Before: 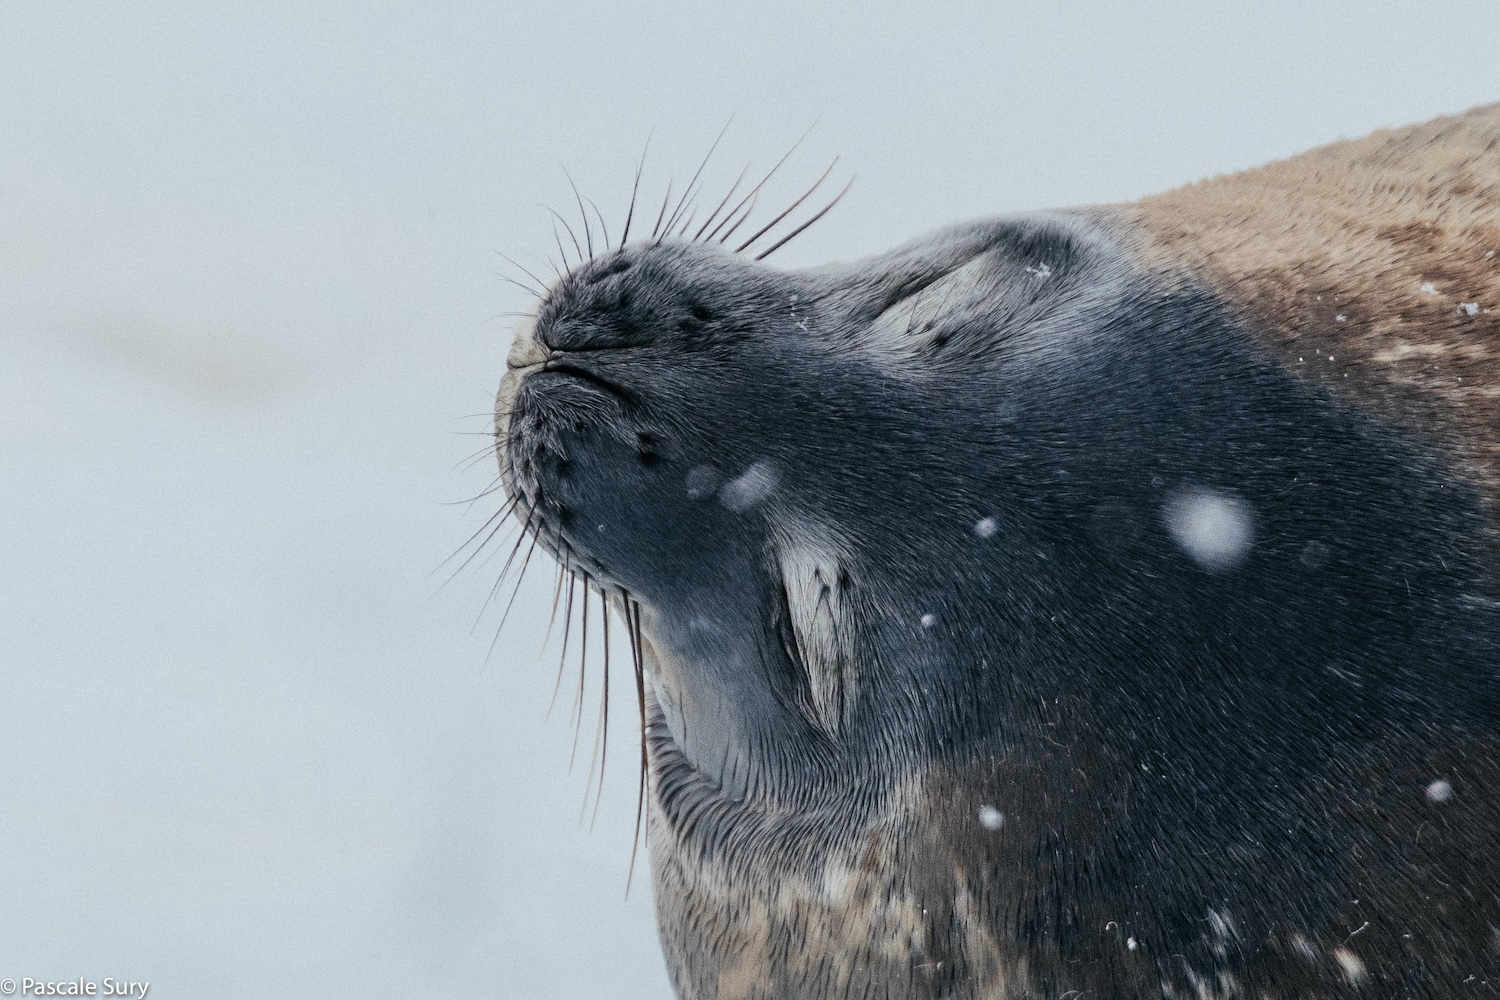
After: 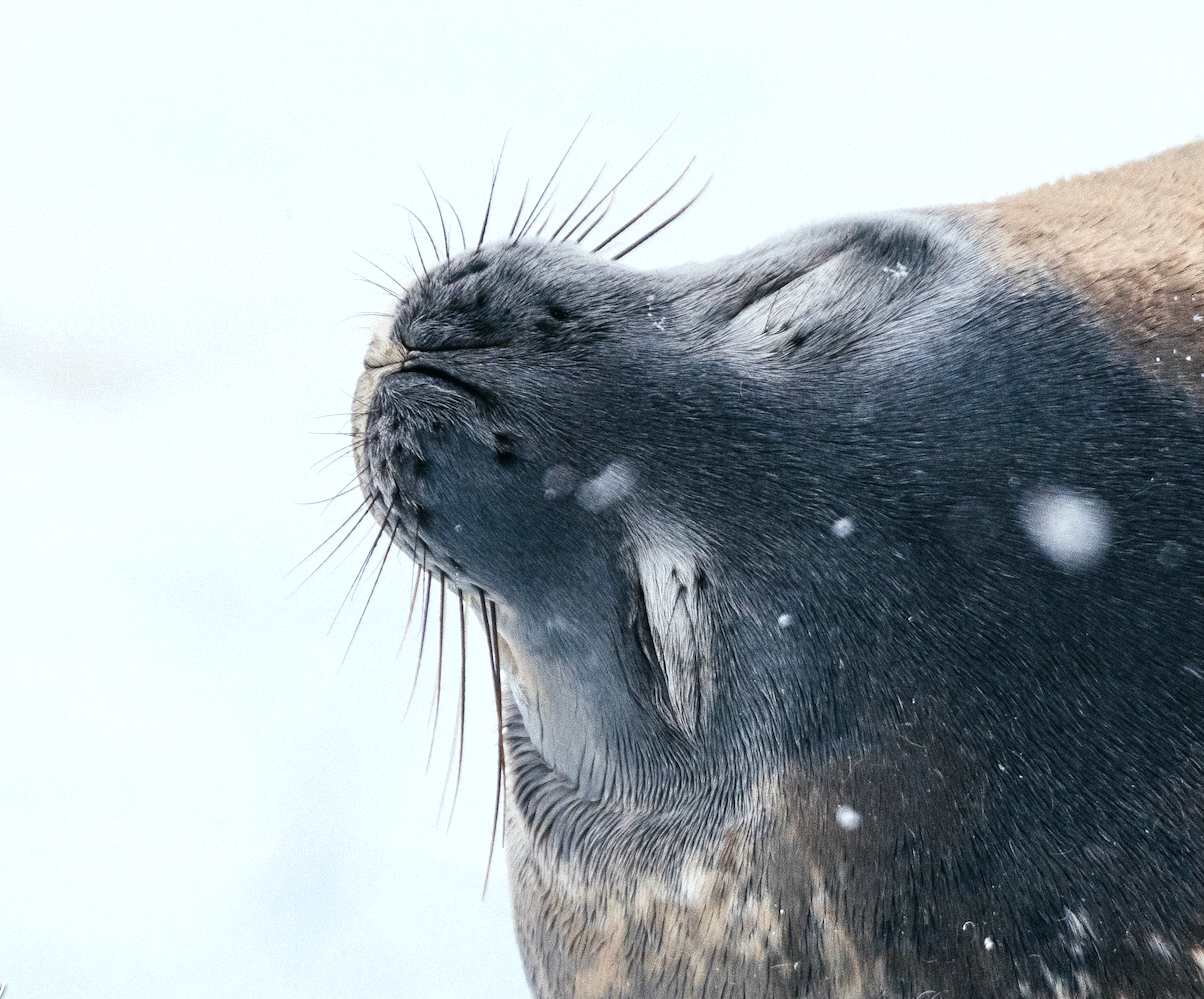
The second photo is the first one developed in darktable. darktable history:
crop and rotate: left 9.559%, right 10.159%
exposure: exposure 0.661 EV, compensate highlight preservation false
